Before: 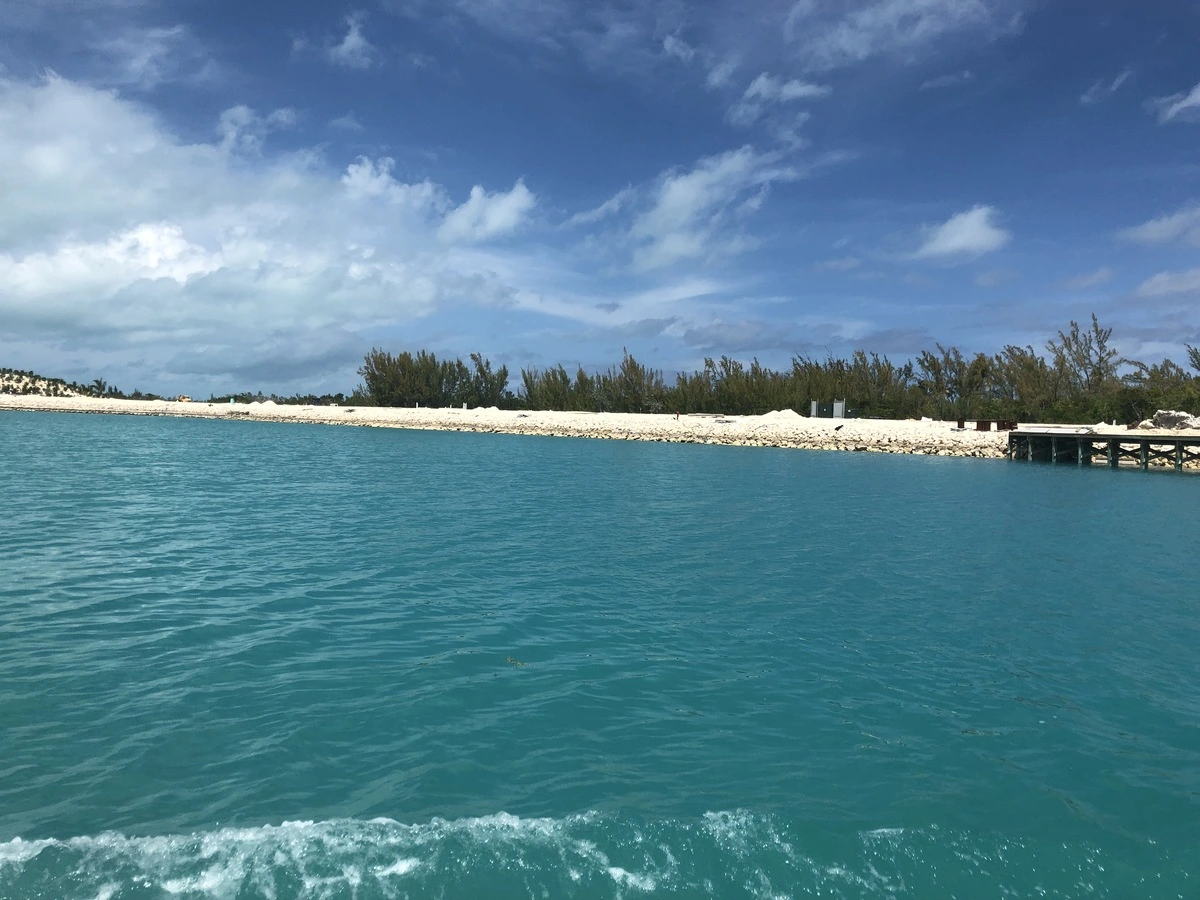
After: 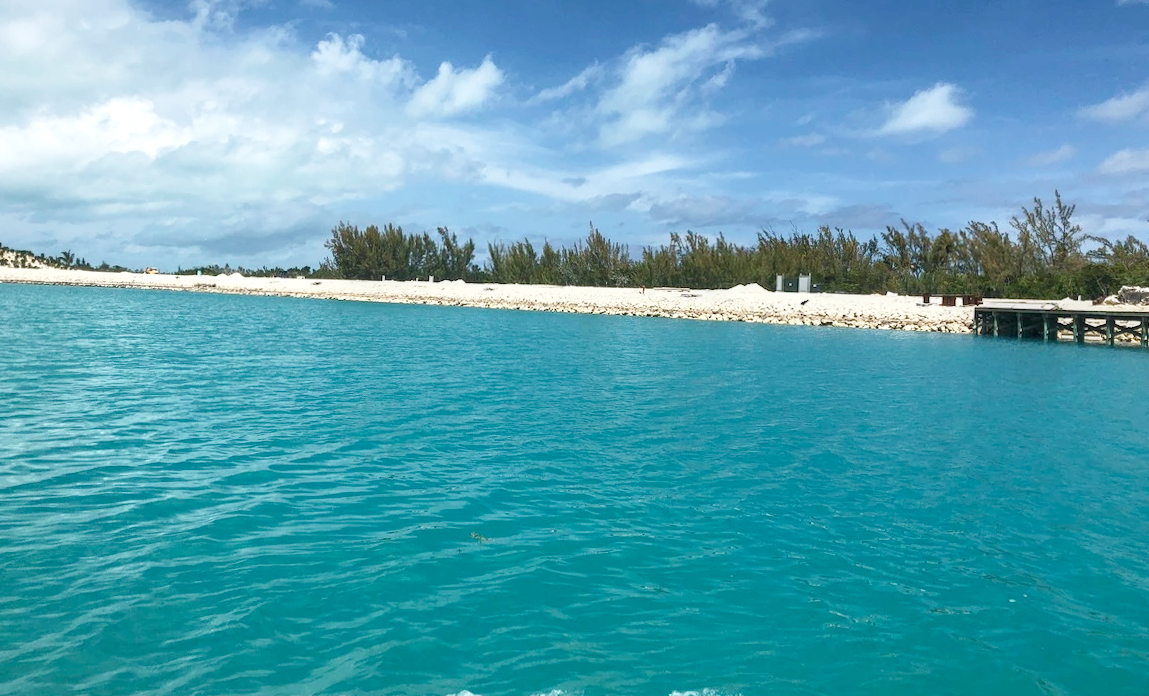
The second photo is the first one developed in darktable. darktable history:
rotate and perspective: rotation 0.226°, lens shift (vertical) -0.042, crop left 0.023, crop right 0.982, crop top 0.006, crop bottom 0.994
crop and rotate: left 1.814%, top 12.818%, right 0.25%, bottom 9.225%
base curve: curves: ch0 [(0, 0) (0.204, 0.334) (0.55, 0.733) (1, 1)], preserve colors none
local contrast: on, module defaults
